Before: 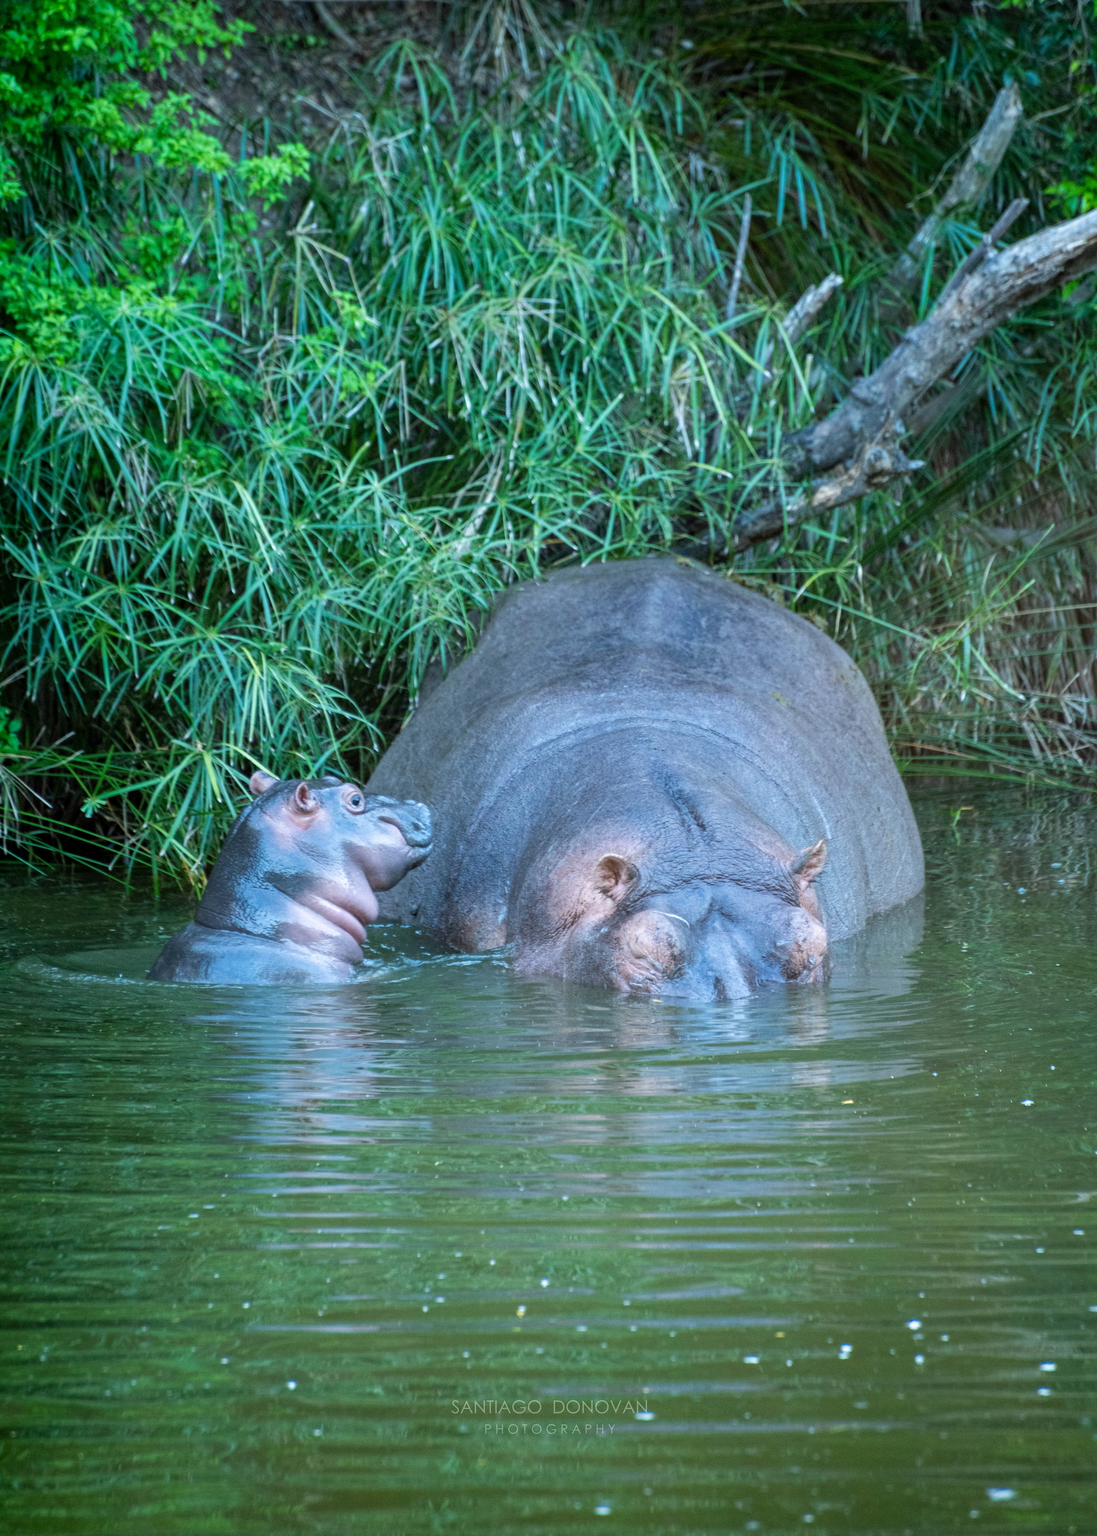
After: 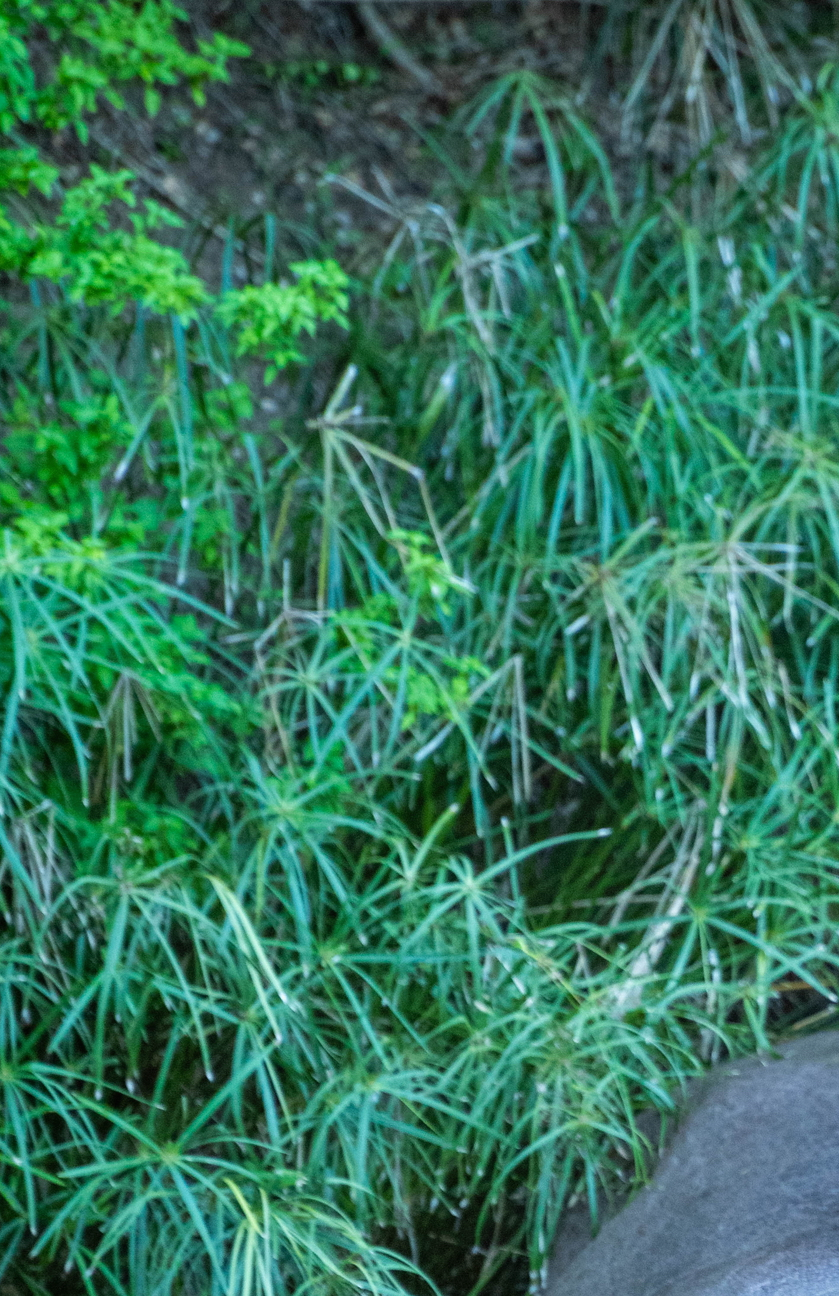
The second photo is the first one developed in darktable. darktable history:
local contrast: mode bilateral grid, contrast 100, coarseness 100, detail 91%, midtone range 0.2
crop and rotate: left 10.817%, top 0.062%, right 47.194%, bottom 53.626%
